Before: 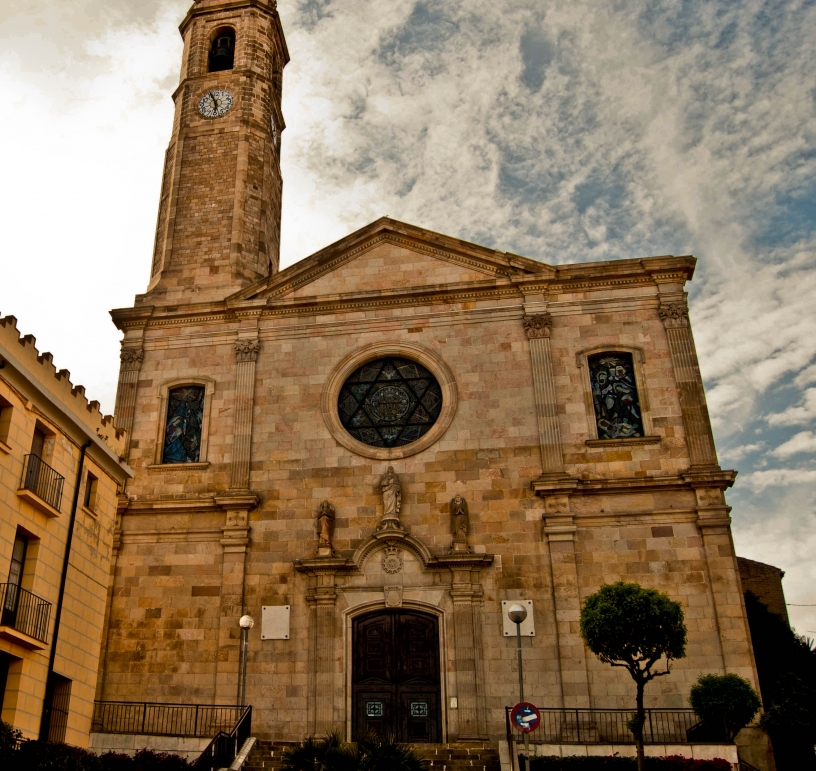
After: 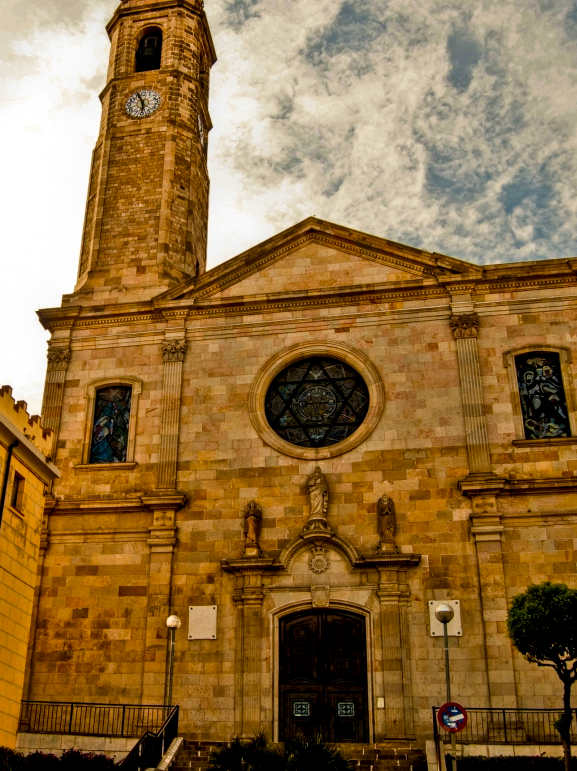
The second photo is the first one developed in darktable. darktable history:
velvia: strength 32%, mid-tones bias 0.2
local contrast: detail 130%
crop and rotate: left 9.061%, right 20.142%
contrast brightness saturation: saturation -0.04
